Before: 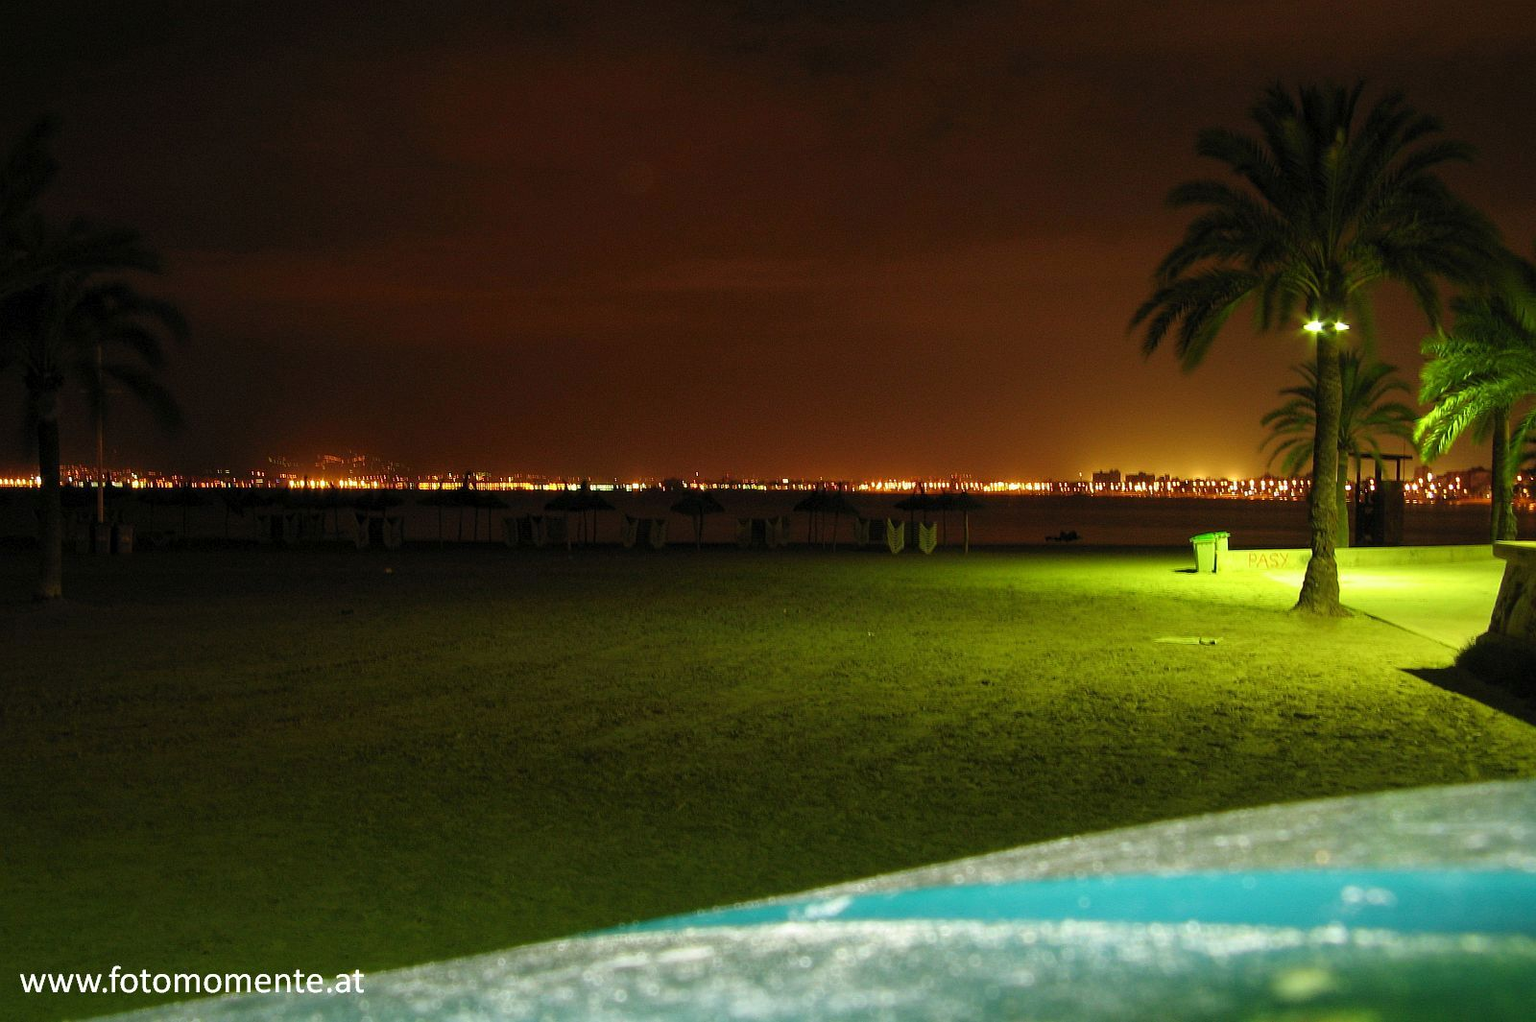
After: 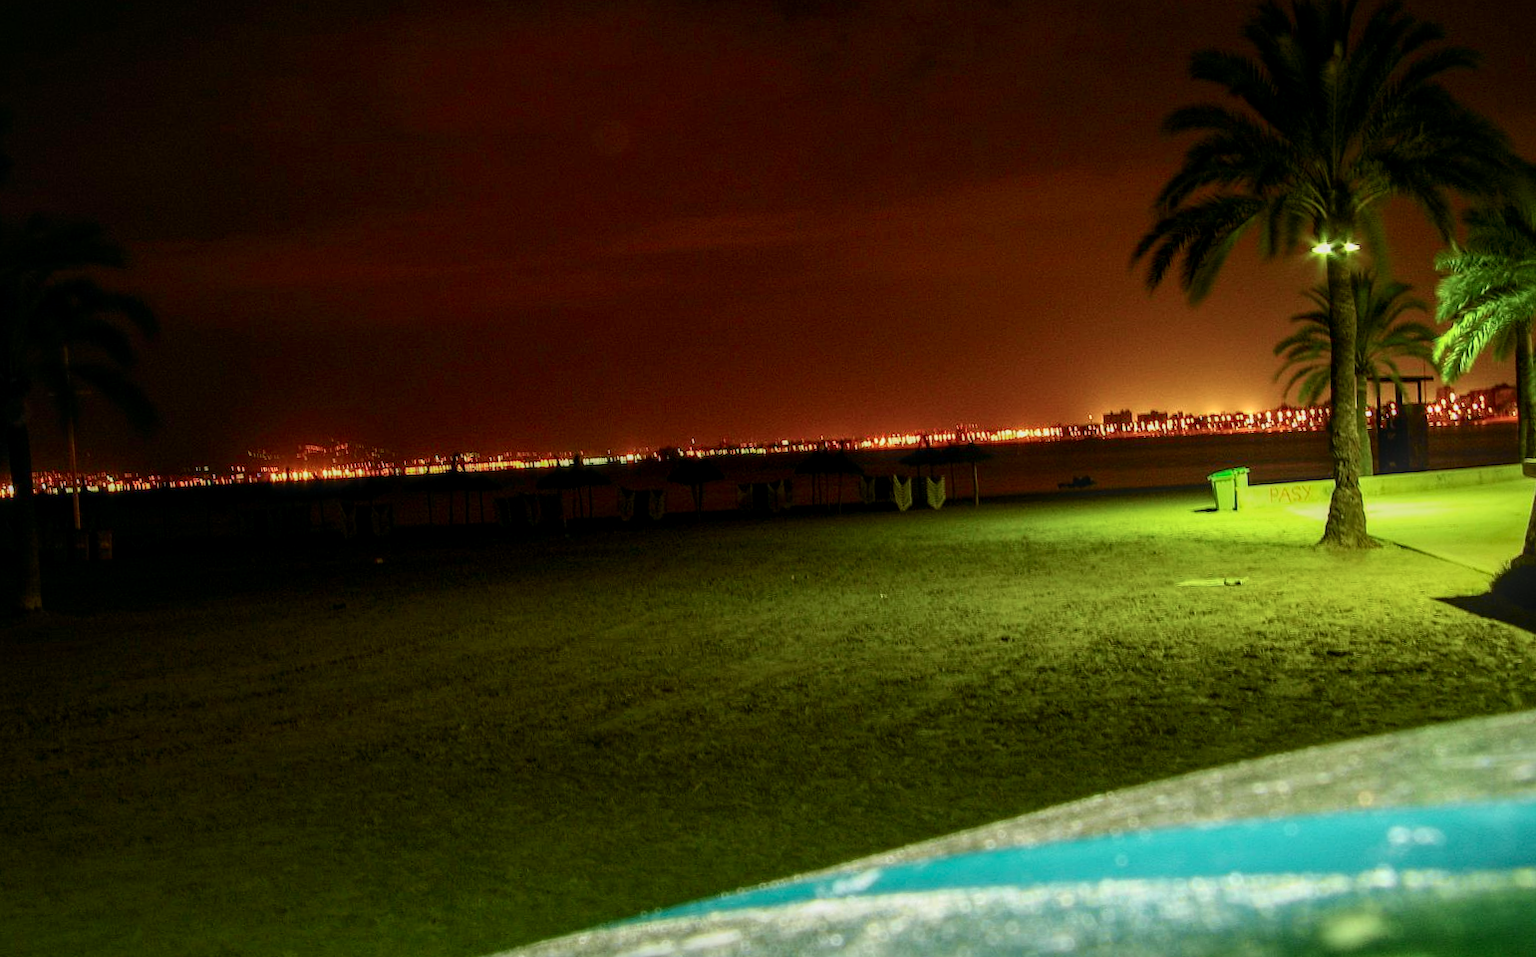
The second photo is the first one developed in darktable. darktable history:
rotate and perspective: rotation -3.52°, crop left 0.036, crop right 0.964, crop top 0.081, crop bottom 0.919
local contrast: highlights 0%, shadows 0%, detail 133%
tone curve: curves: ch0 [(0, 0) (0.058, 0.027) (0.214, 0.183) (0.304, 0.288) (0.522, 0.549) (0.658, 0.7) (0.741, 0.775) (0.844, 0.866) (0.986, 0.957)]; ch1 [(0, 0) (0.172, 0.123) (0.312, 0.296) (0.437, 0.429) (0.471, 0.469) (0.502, 0.5) (0.513, 0.515) (0.572, 0.603) (0.617, 0.653) (0.68, 0.724) (0.889, 0.924) (1, 1)]; ch2 [(0, 0) (0.411, 0.424) (0.489, 0.49) (0.502, 0.5) (0.517, 0.519) (0.549, 0.578) (0.604, 0.628) (0.693, 0.686) (1, 1)], color space Lab, independent channels, preserve colors none
crop: top 1.049%, right 0.001%
